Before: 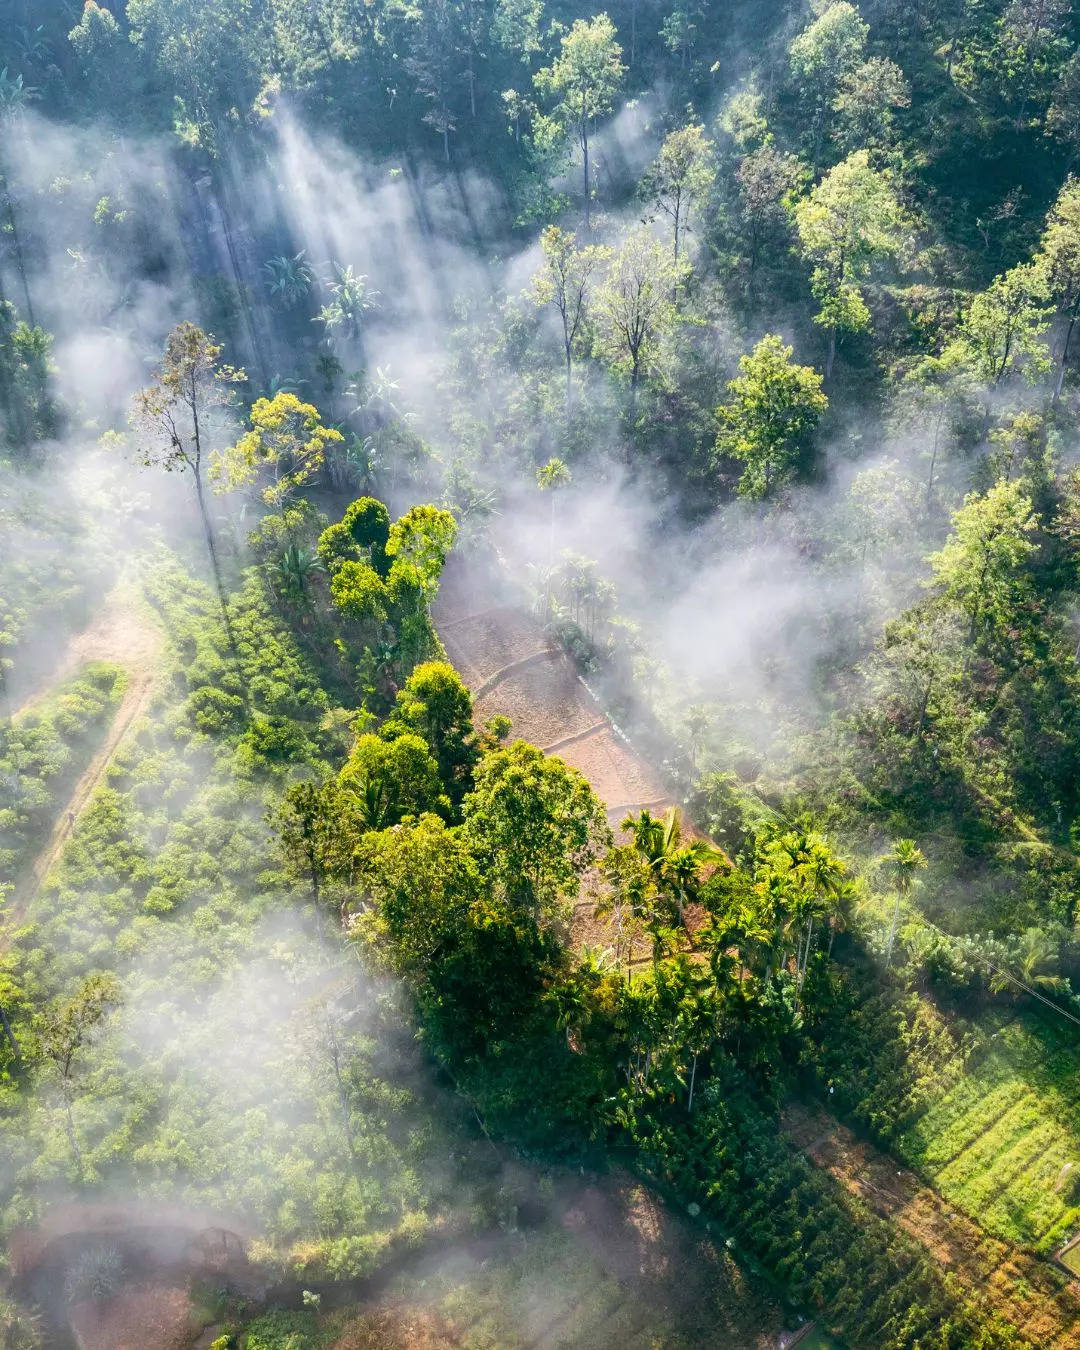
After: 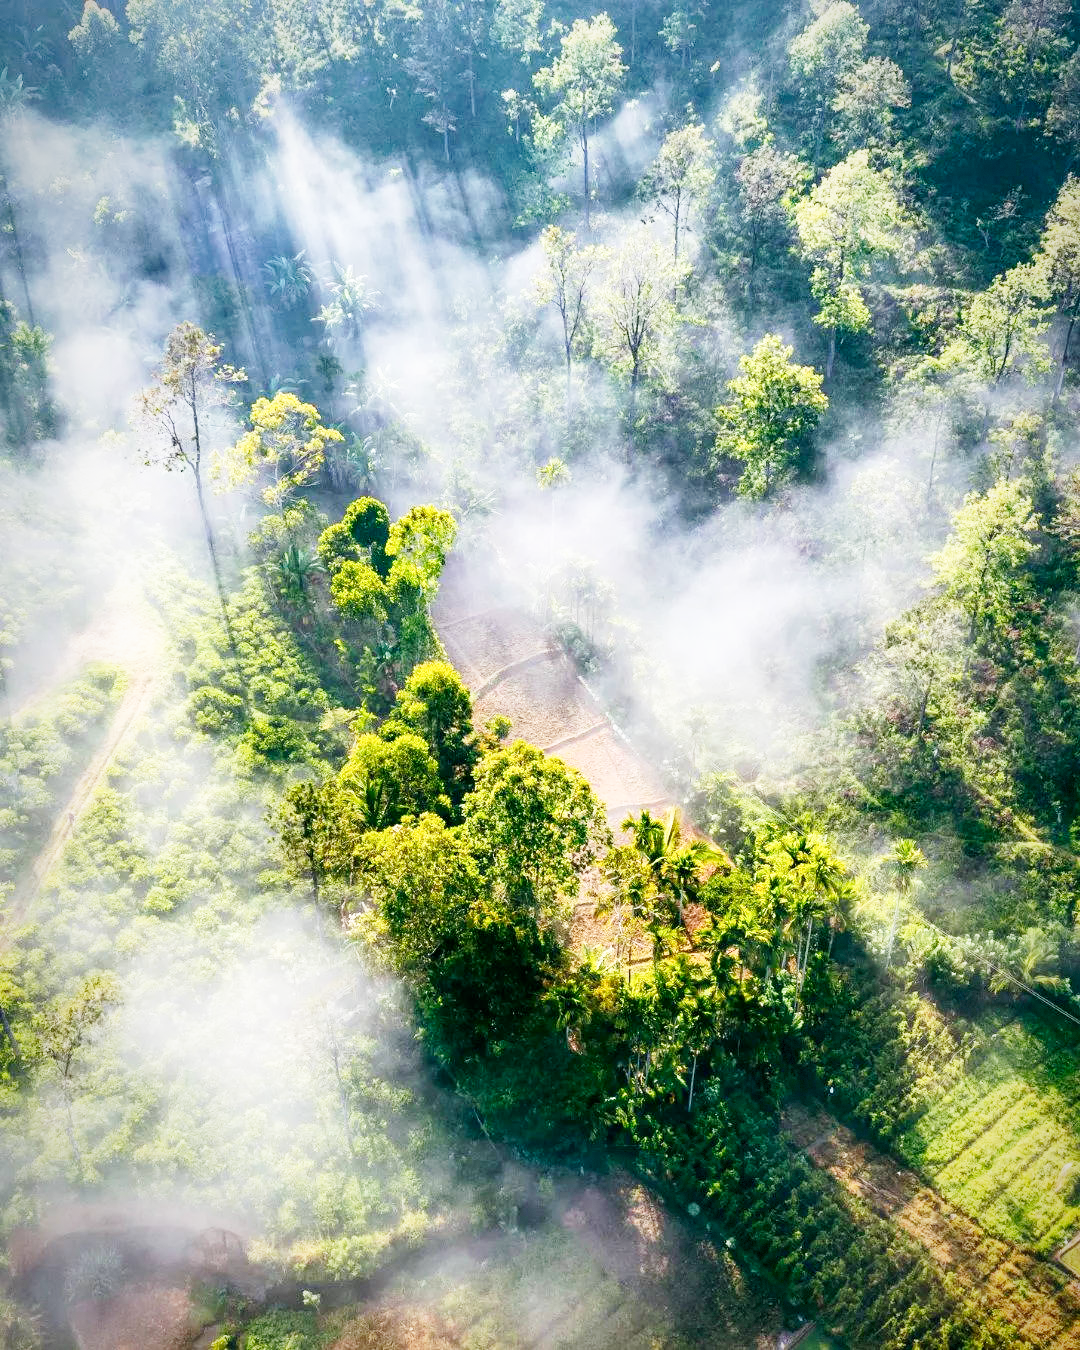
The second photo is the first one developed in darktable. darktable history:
vignetting: fall-off start 72.36%, fall-off radius 108.36%, brightness -0.56, saturation -0.003, width/height ratio 0.727, dithering 8-bit output
base curve: curves: ch0 [(0, 0) (0.005, 0.002) (0.15, 0.3) (0.4, 0.7) (0.75, 0.95) (1, 1)], preserve colors none
